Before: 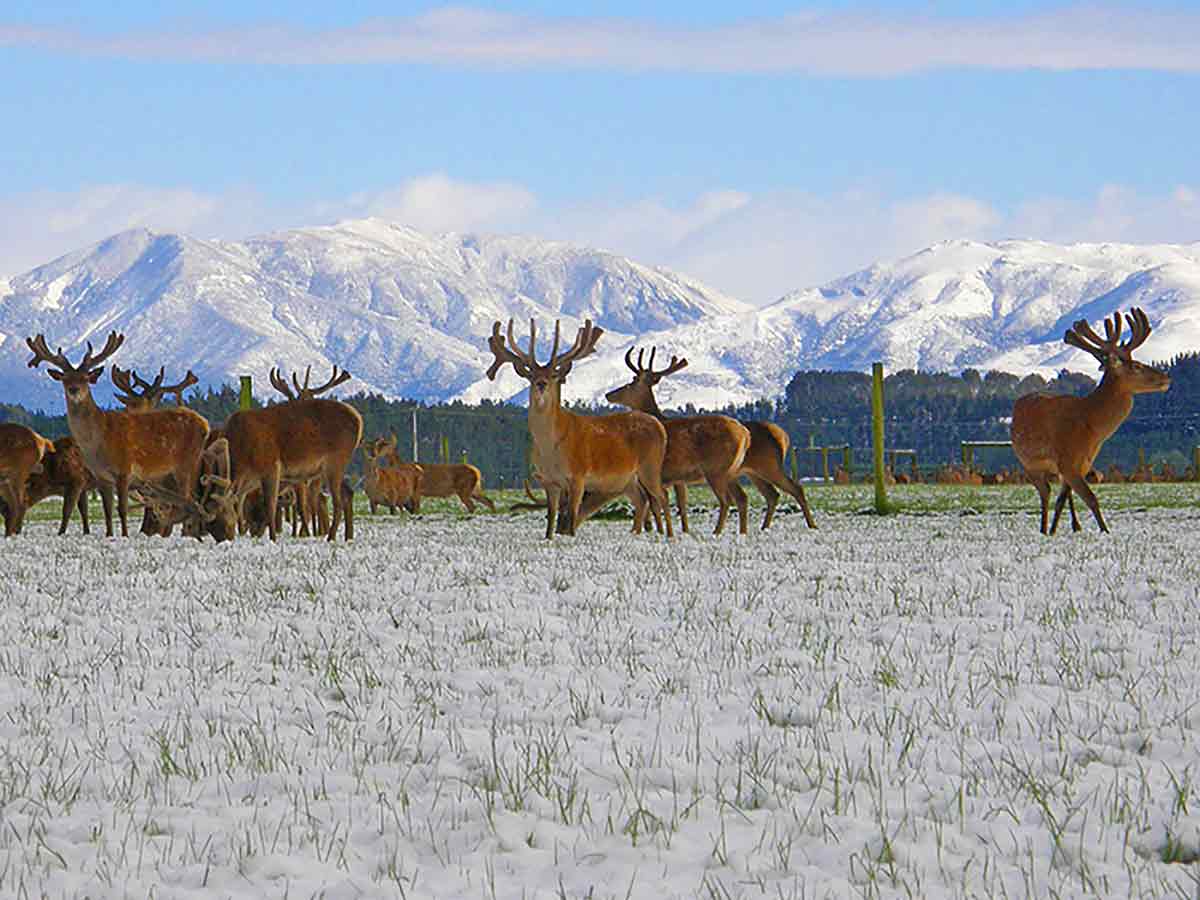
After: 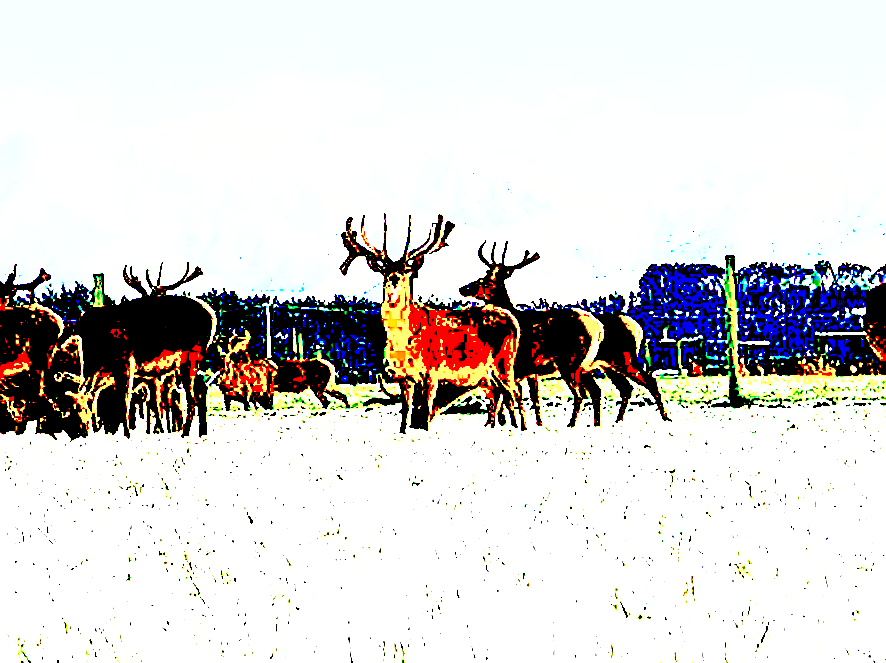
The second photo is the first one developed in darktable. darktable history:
rotate and perspective: rotation -0.45°, automatic cropping original format, crop left 0.008, crop right 0.992, crop top 0.012, crop bottom 0.988
exposure: black level correction 0.1, exposure 3 EV, compensate highlight preservation false
sharpen: on, module defaults
rgb curve: curves: ch0 [(0, 0) (0.175, 0.154) (0.785, 0.663) (1, 1)]
base curve: curves: ch0 [(0, 0) (0.028, 0.03) (0.121, 0.232) (0.46, 0.748) (0.859, 0.968) (1, 1)], preserve colors none
color balance rgb: linear chroma grading › global chroma 10%, perceptual saturation grading › global saturation 5%, perceptual brilliance grading › global brilliance 4%, global vibrance 7%, saturation formula JzAzBz (2021)
crop and rotate: left 11.831%, top 11.346%, right 13.429%, bottom 13.899%
shadows and highlights: on, module defaults
